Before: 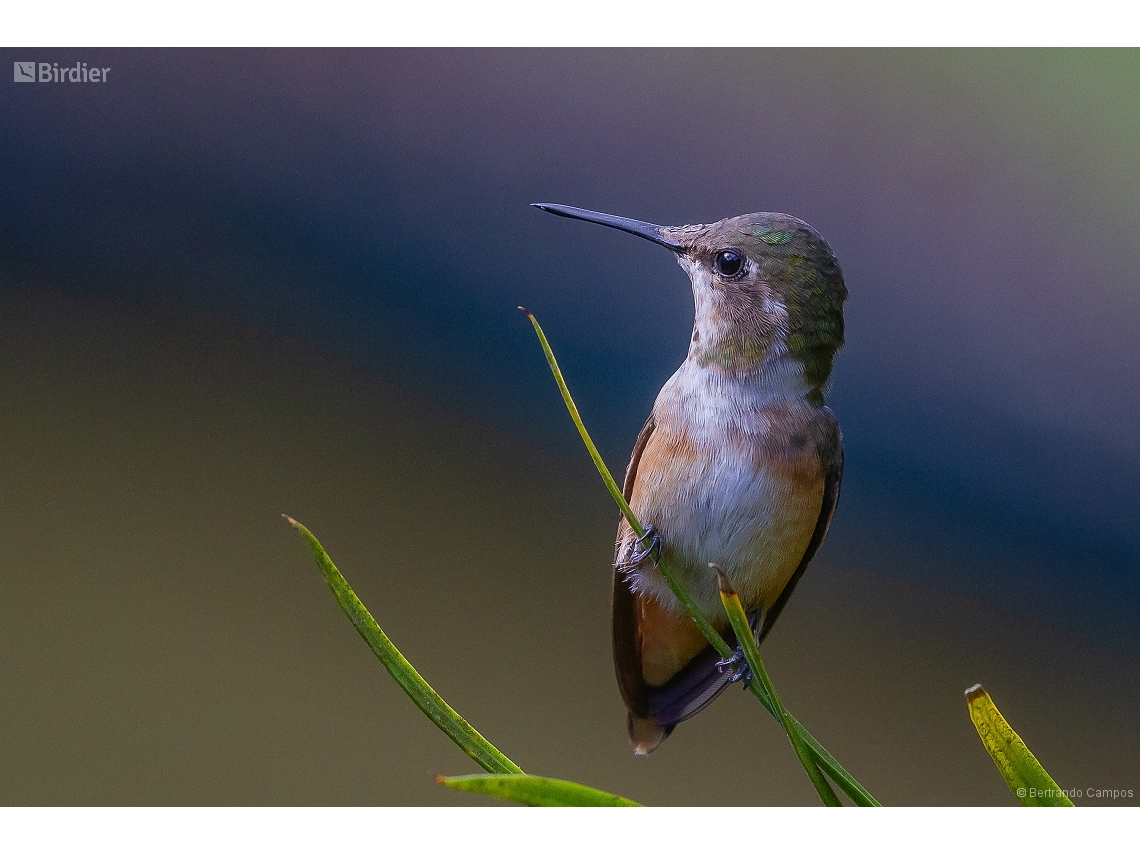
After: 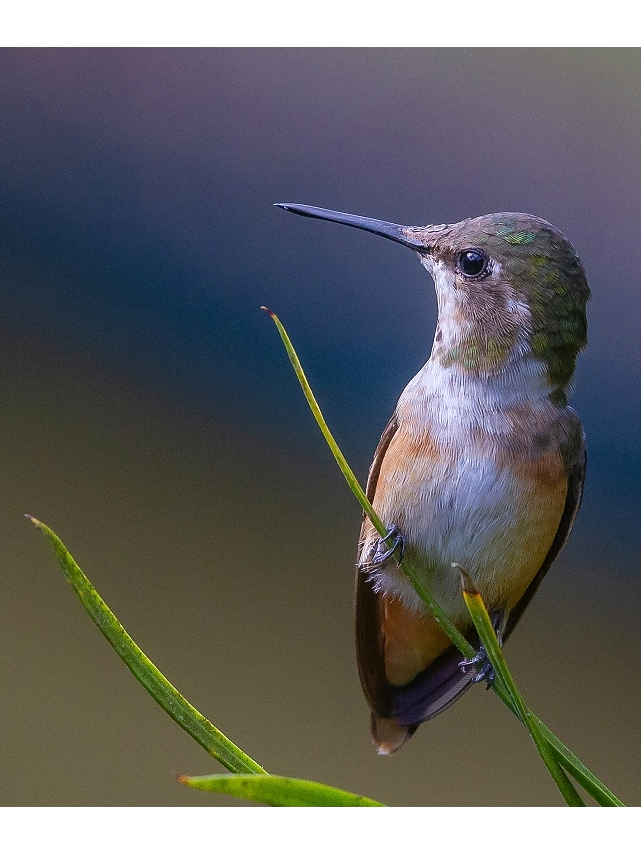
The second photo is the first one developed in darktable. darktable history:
crop and rotate: left 22.593%, right 21.165%
exposure: exposure 0.291 EV, compensate highlight preservation false
